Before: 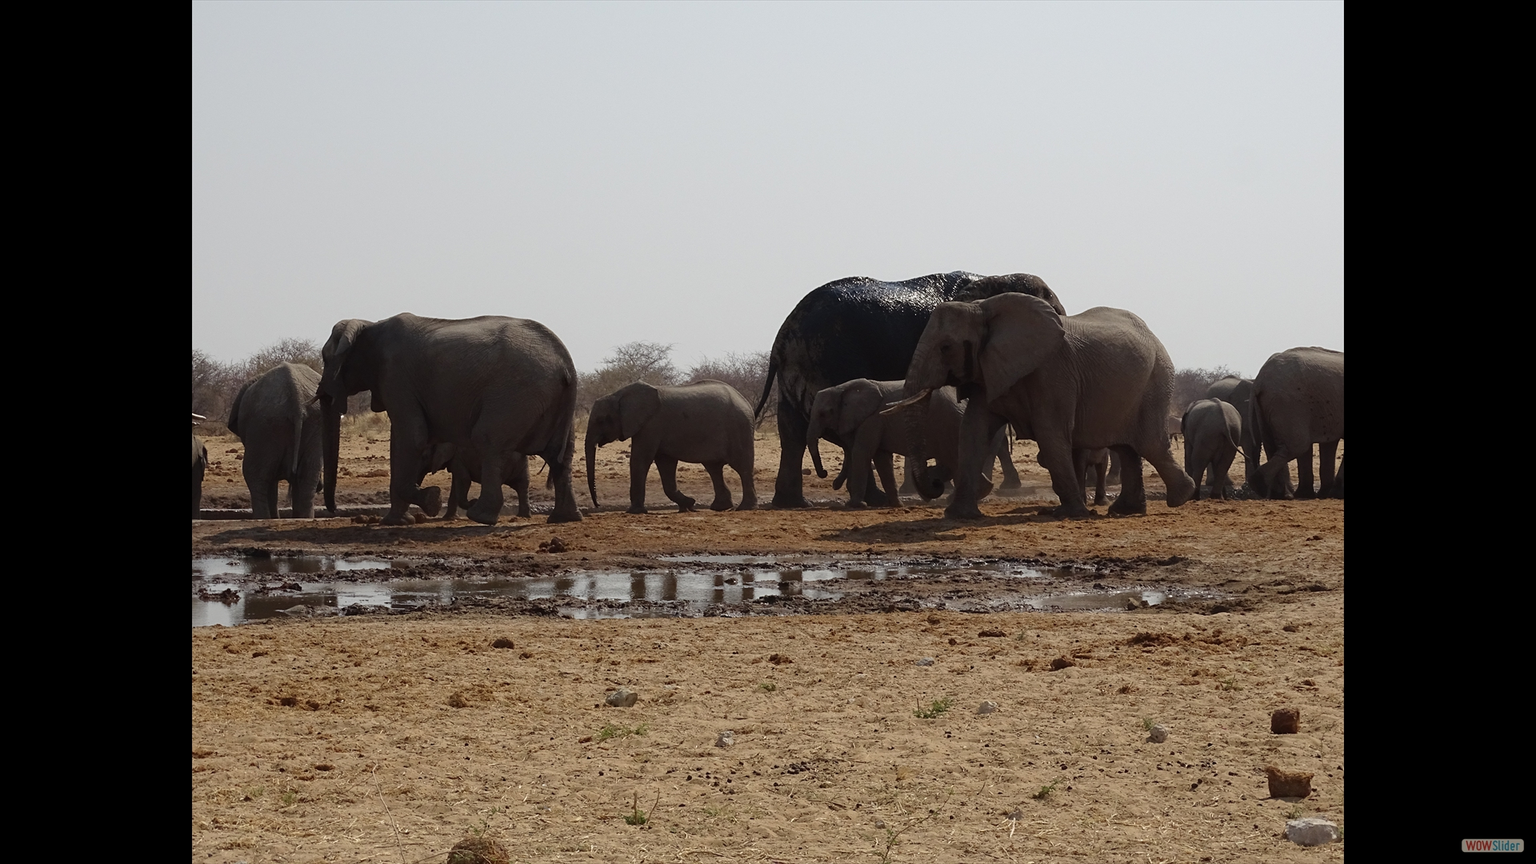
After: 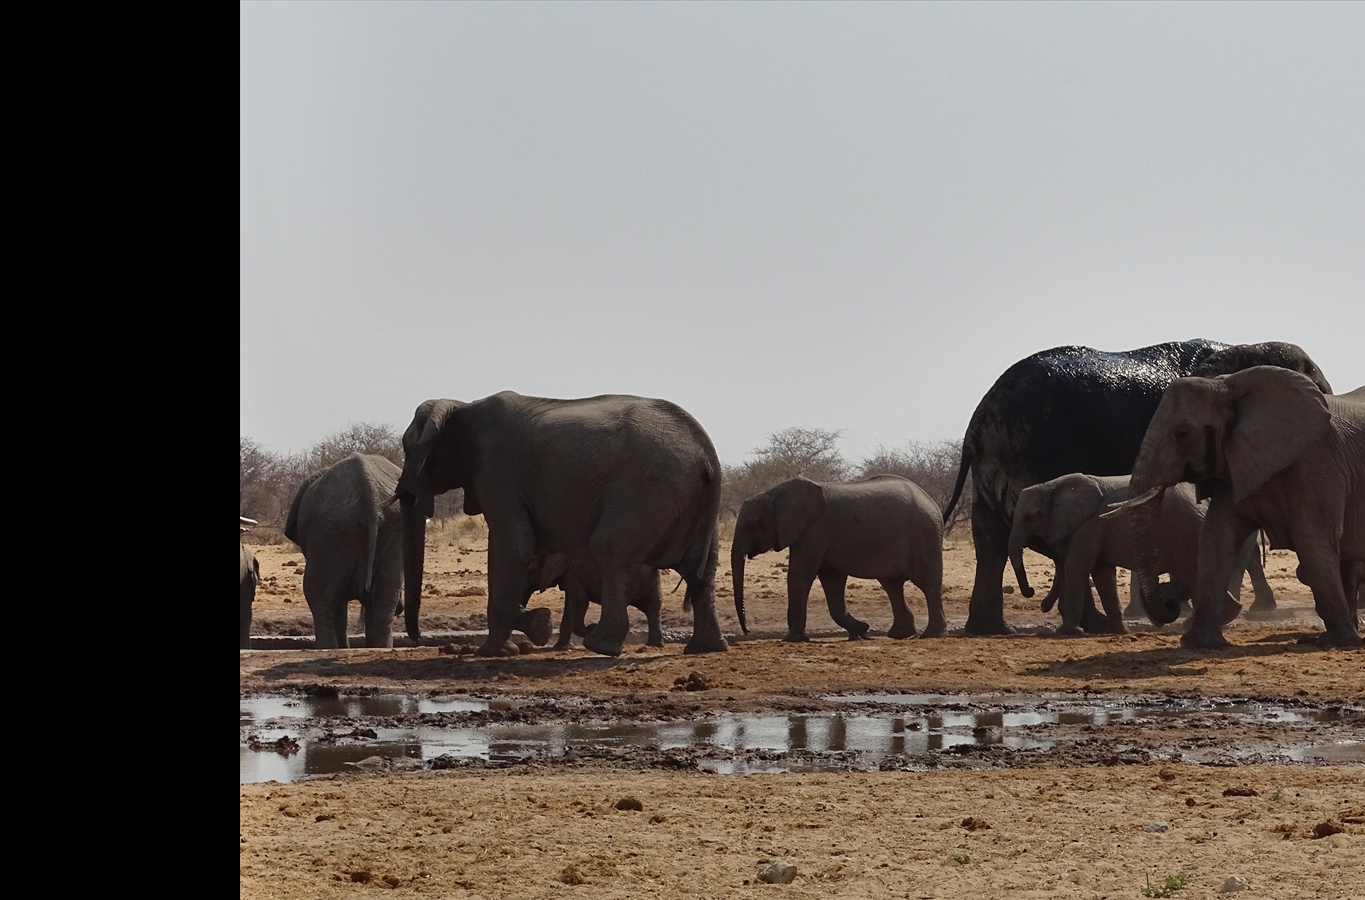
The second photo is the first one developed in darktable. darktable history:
crop: right 28.885%, bottom 16.626%
shadows and highlights: low approximation 0.01, soften with gaussian
